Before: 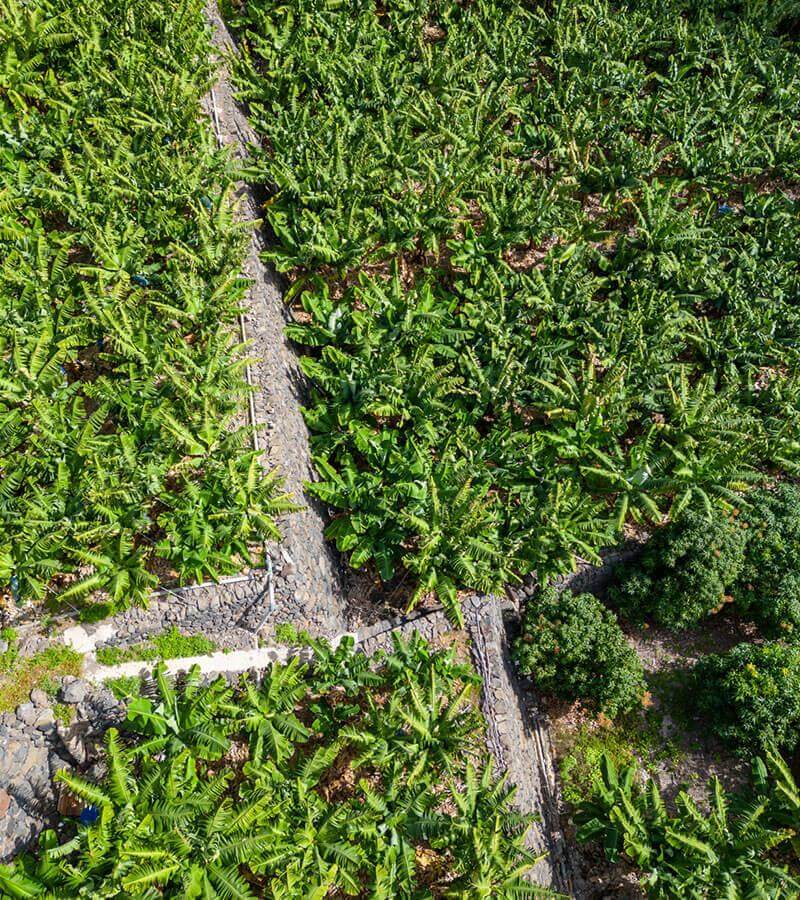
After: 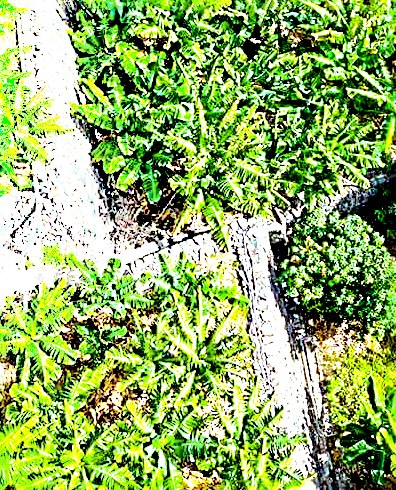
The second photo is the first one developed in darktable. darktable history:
crop: left 29.199%, top 42.027%, right 21.214%, bottom 3.502%
shadows and highlights: shadows -40.61, highlights 63.77, soften with gaussian
local contrast: mode bilateral grid, contrast 21, coarseness 20, detail 150%, midtone range 0.2
exposure: black level correction 0.015, exposure 1.789 EV, compensate highlight preservation false
sharpen: radius 3.693, amount 0.916
color balance rgb: power › chroma 0.308%, power › hue 22.39°, highlights gain › luminance 15.235%, highlights gain › chroma 3.875%, highlights gain › hue 211.61°, linear chroma grading › global chroma 6.924%, perceptual saturation grading › global saturation 24.899%
